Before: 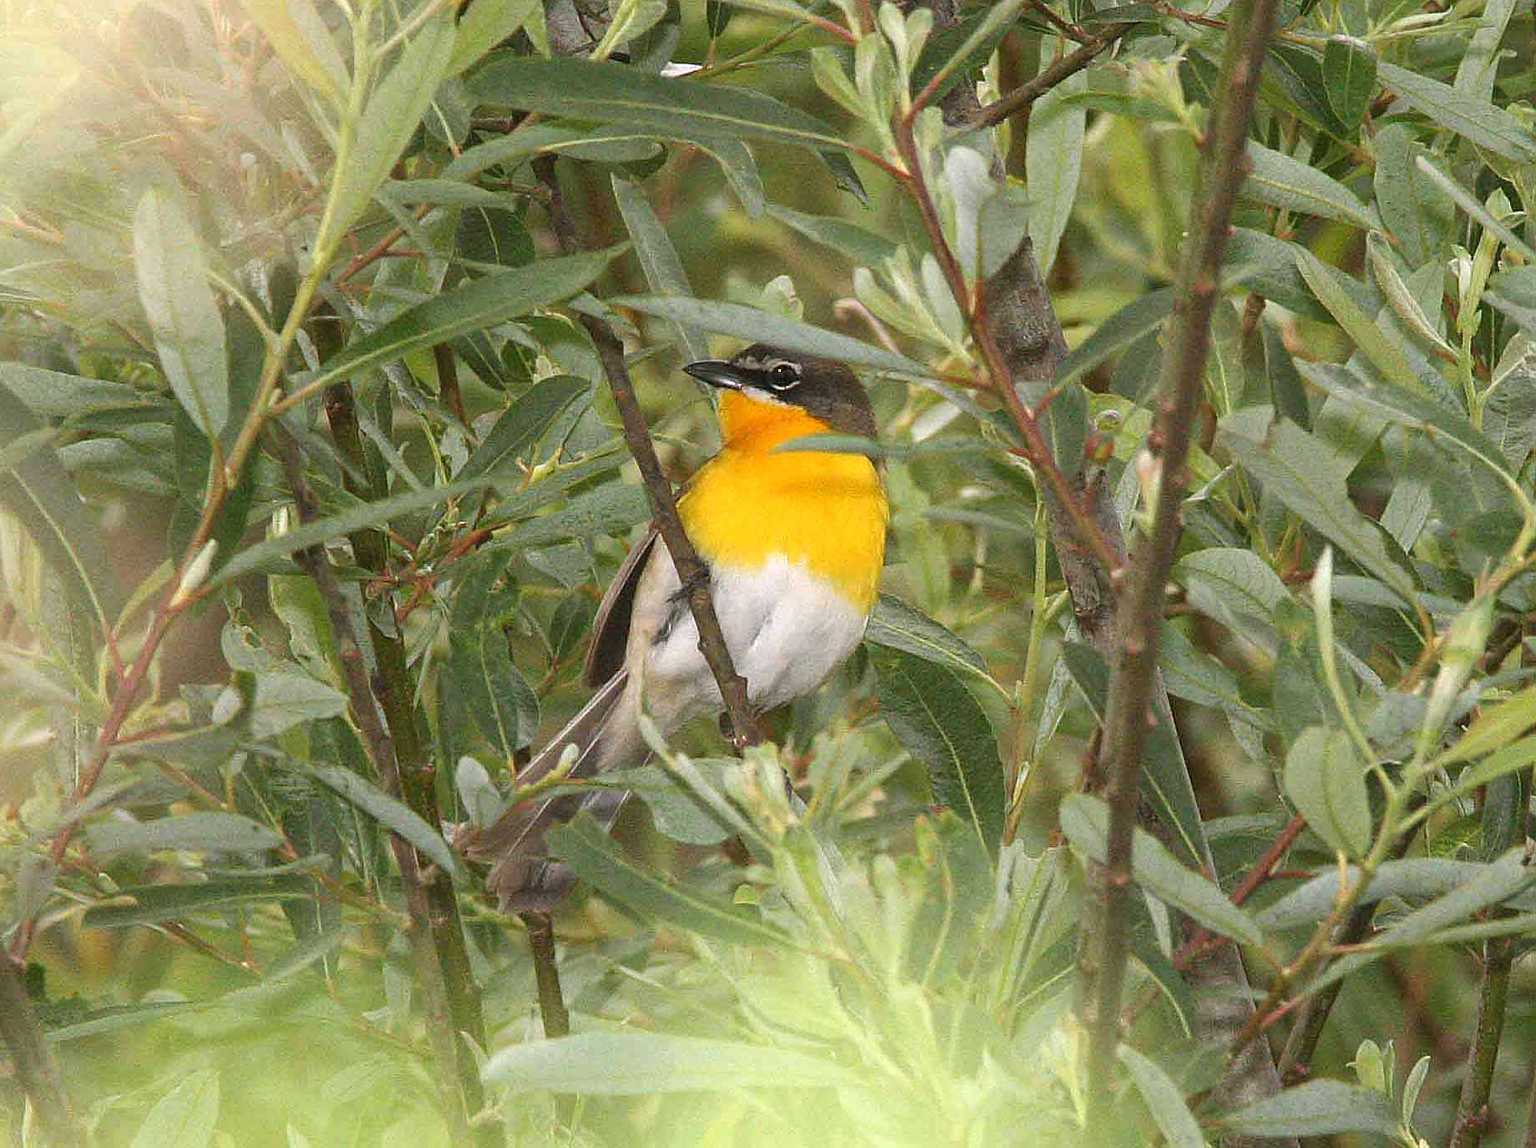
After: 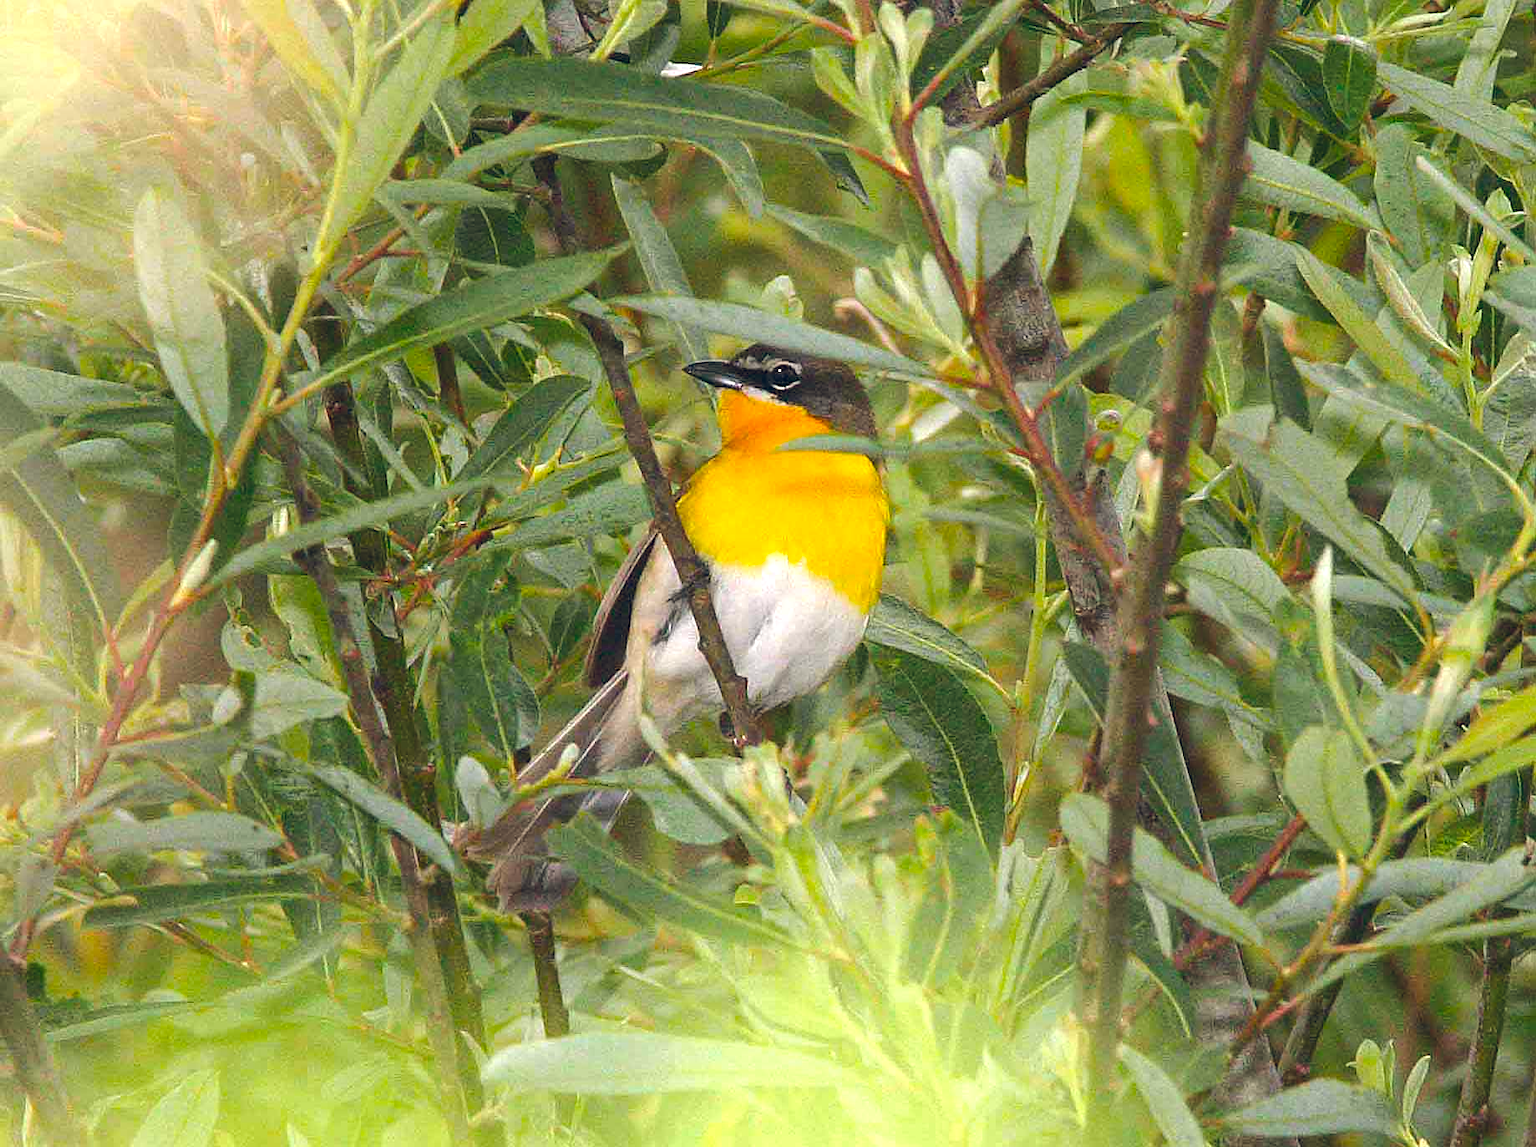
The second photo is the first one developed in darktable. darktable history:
color balance rgb: shadows lift › chroma 1.016%, shadows lift › hue 242.4°, global offset › chroma 0.15%, global offset › hue 253.14°, linear chroma grading › global chroma 14.651%, perceptual saturation grading › global saturation 18.28%, perceptual brilliance grading › highlights 7.279%, perceptual brilliance grading › mid-tones 16.769%, perceptual brilliance grading › shadows -5.415%
